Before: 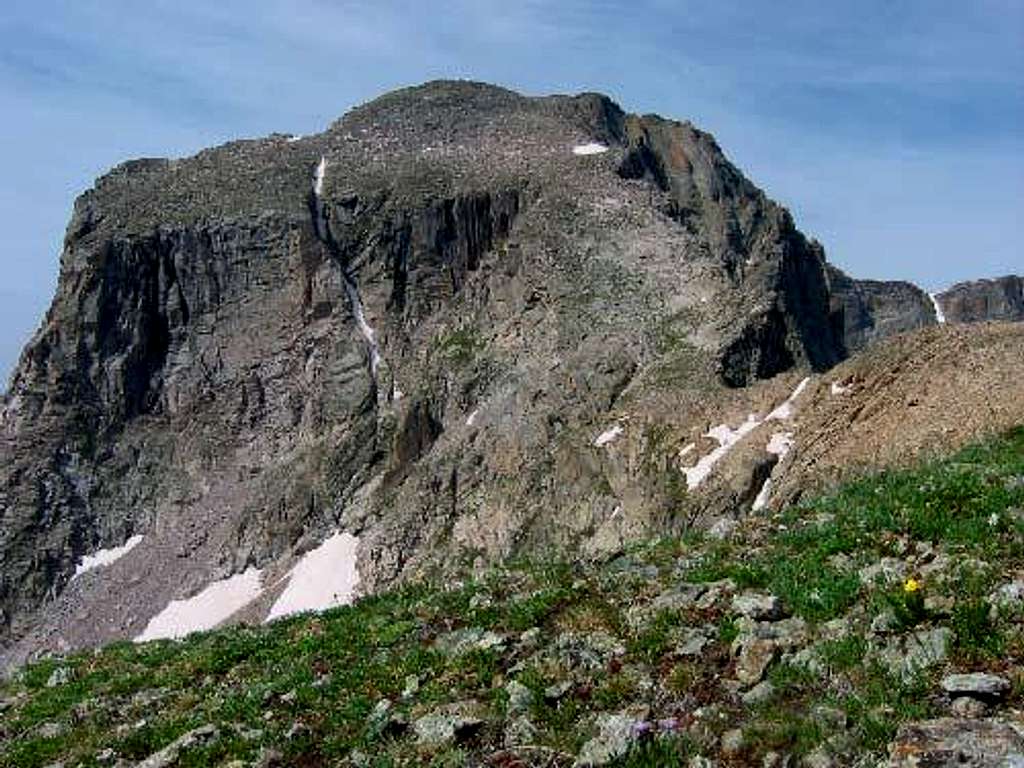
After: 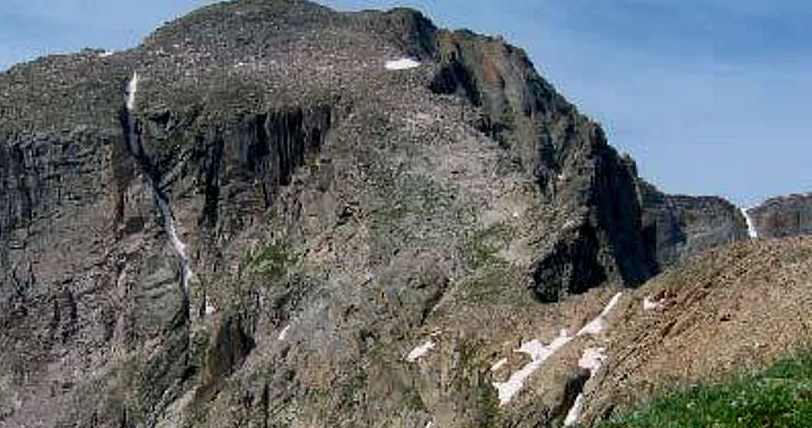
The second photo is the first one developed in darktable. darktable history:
crop: left 18.409%, top 11.101%, right 2.12%, bottom 33.111%
